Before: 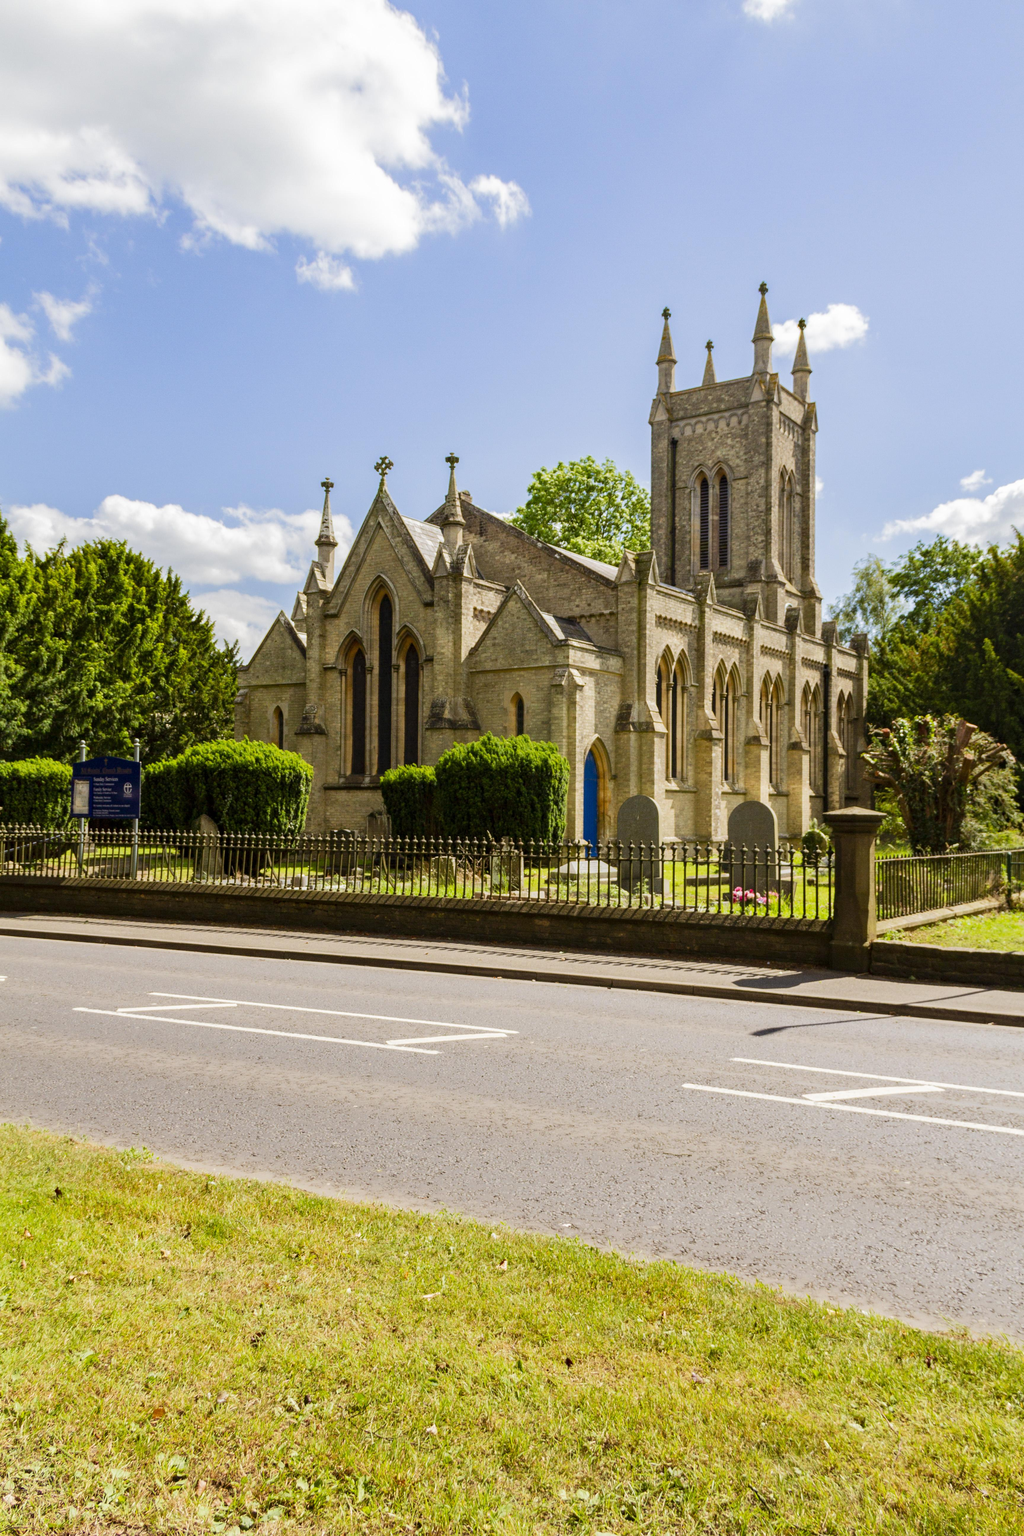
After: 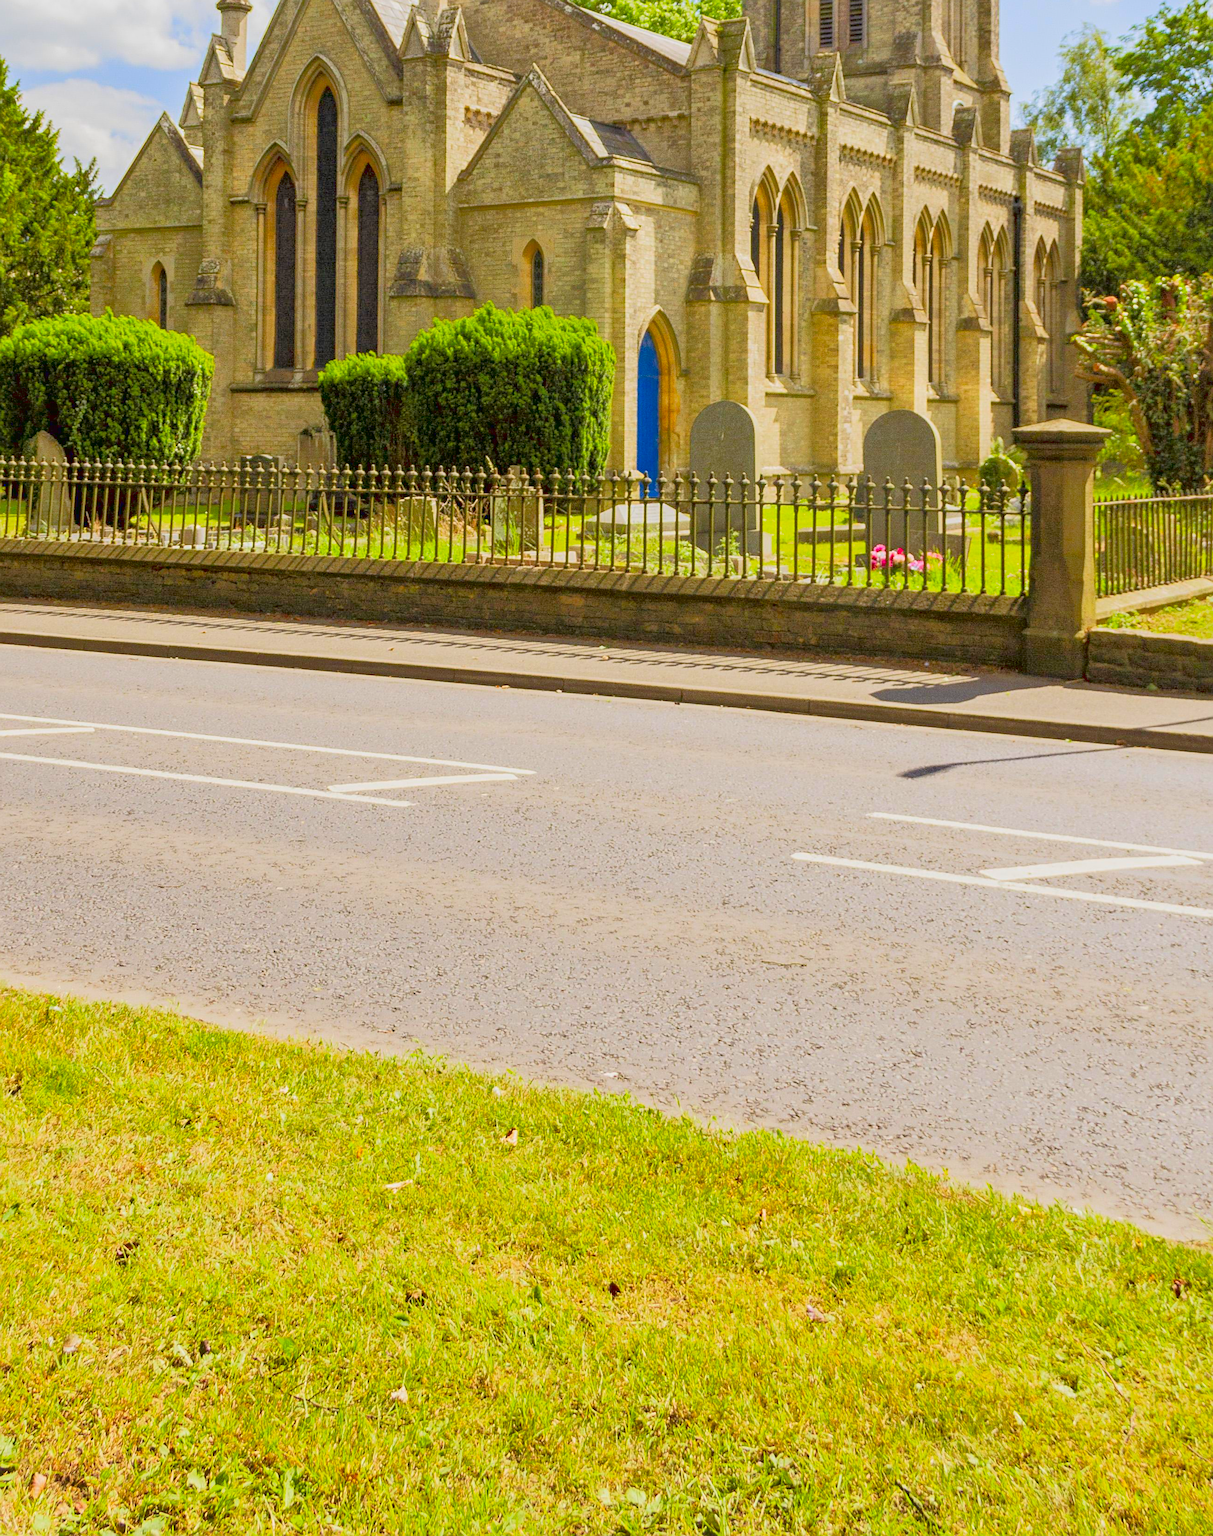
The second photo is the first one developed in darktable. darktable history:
global tonemap: drago (1, 100), detail 1
exposure: black level correction 0.001, exposure 1.646 EV, compensate exposure bias true, compensate highlight preservation false
crop and rotate: left 17.299%, top 35.115%, right 7.015%, bottom 1.024%
tone curve: curves: ch0 [(0, 0.032) (0.181, 0.152) (0.751, 0.762) (1, 1)], color space Lab, linked channels, preserve colors none
tone equalizer: -7 EV 0.15 EV, -6 EV 0.6 EV, -5 EV 1.15 EV, -4 EV 1.33 EV, -3 EV 1.15 EV, -2 EV 0.6 EV, -1 EV 0.15 EV, mask exposure compensation -0.5 EV
sharpen: on, module defaults
